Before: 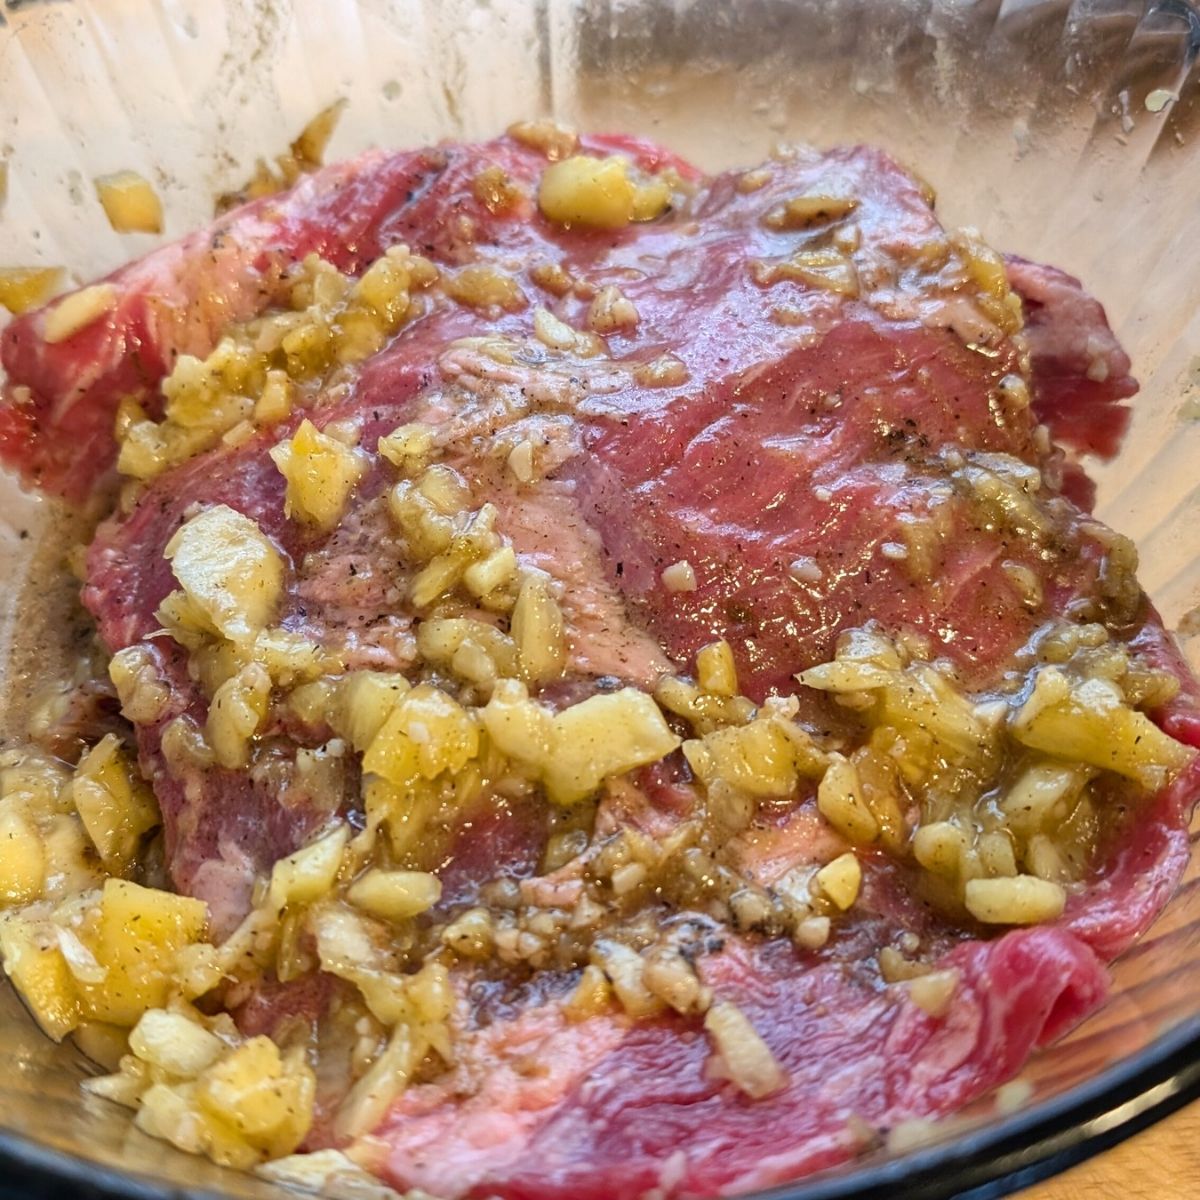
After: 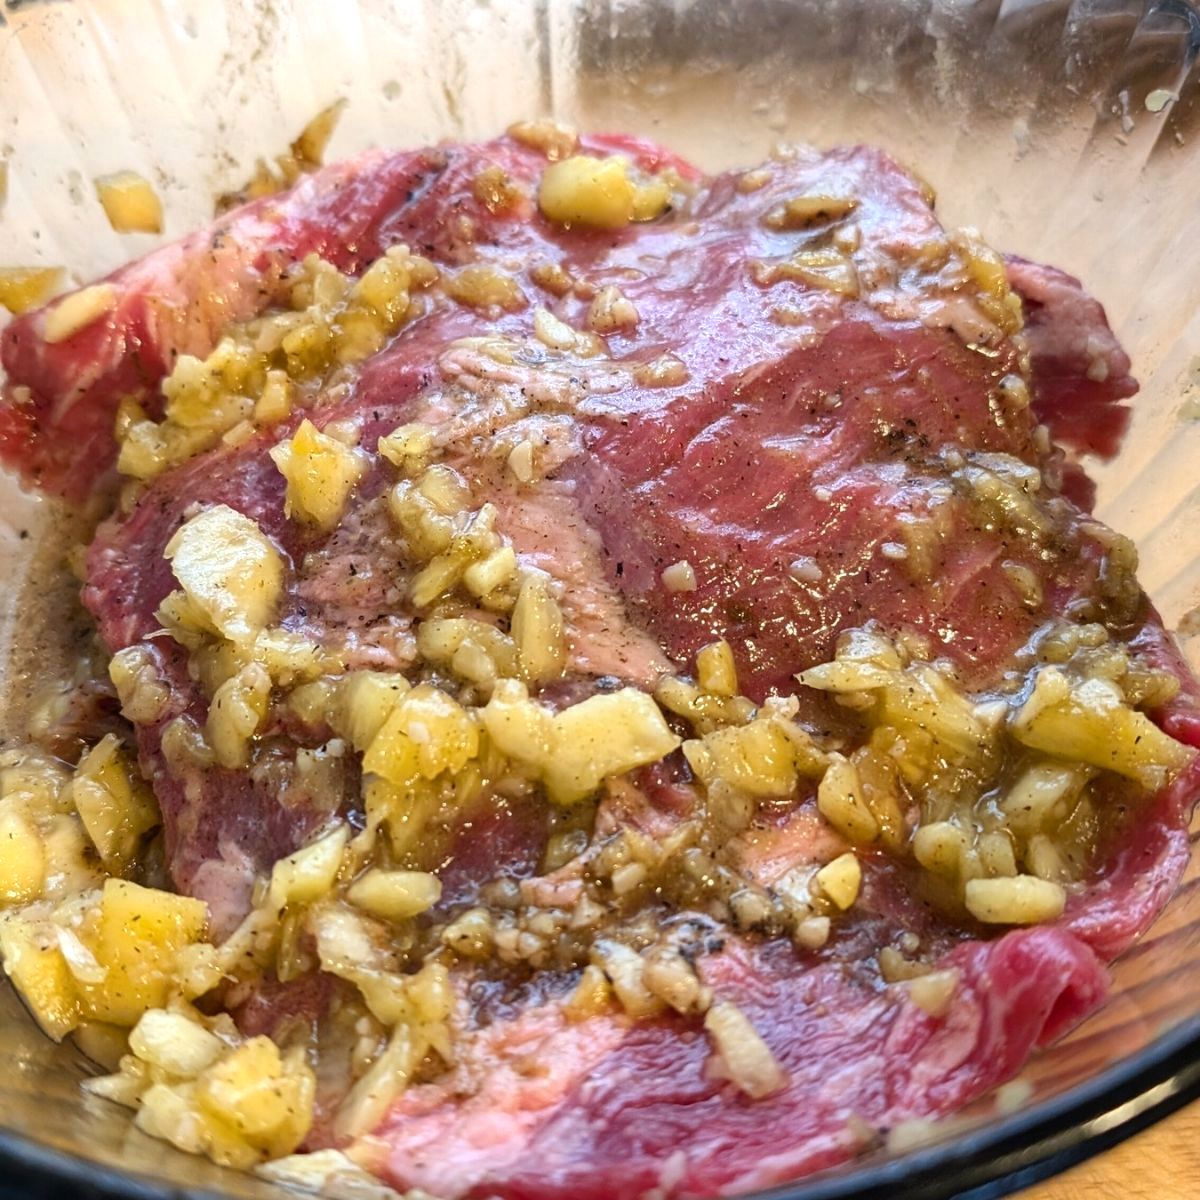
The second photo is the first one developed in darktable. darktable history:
tone equalizer: -8 EV -0.001 EV, -7 EV 0.002 EV, -6 EV -0.005 EV, -5 EV -0.011 EV, -4 EV -0.058 EV, -3 EV -0.204 EV, -2 EV -0.256 EV, -1 EV 0.105 EV, +0 EV 0.287 EV
